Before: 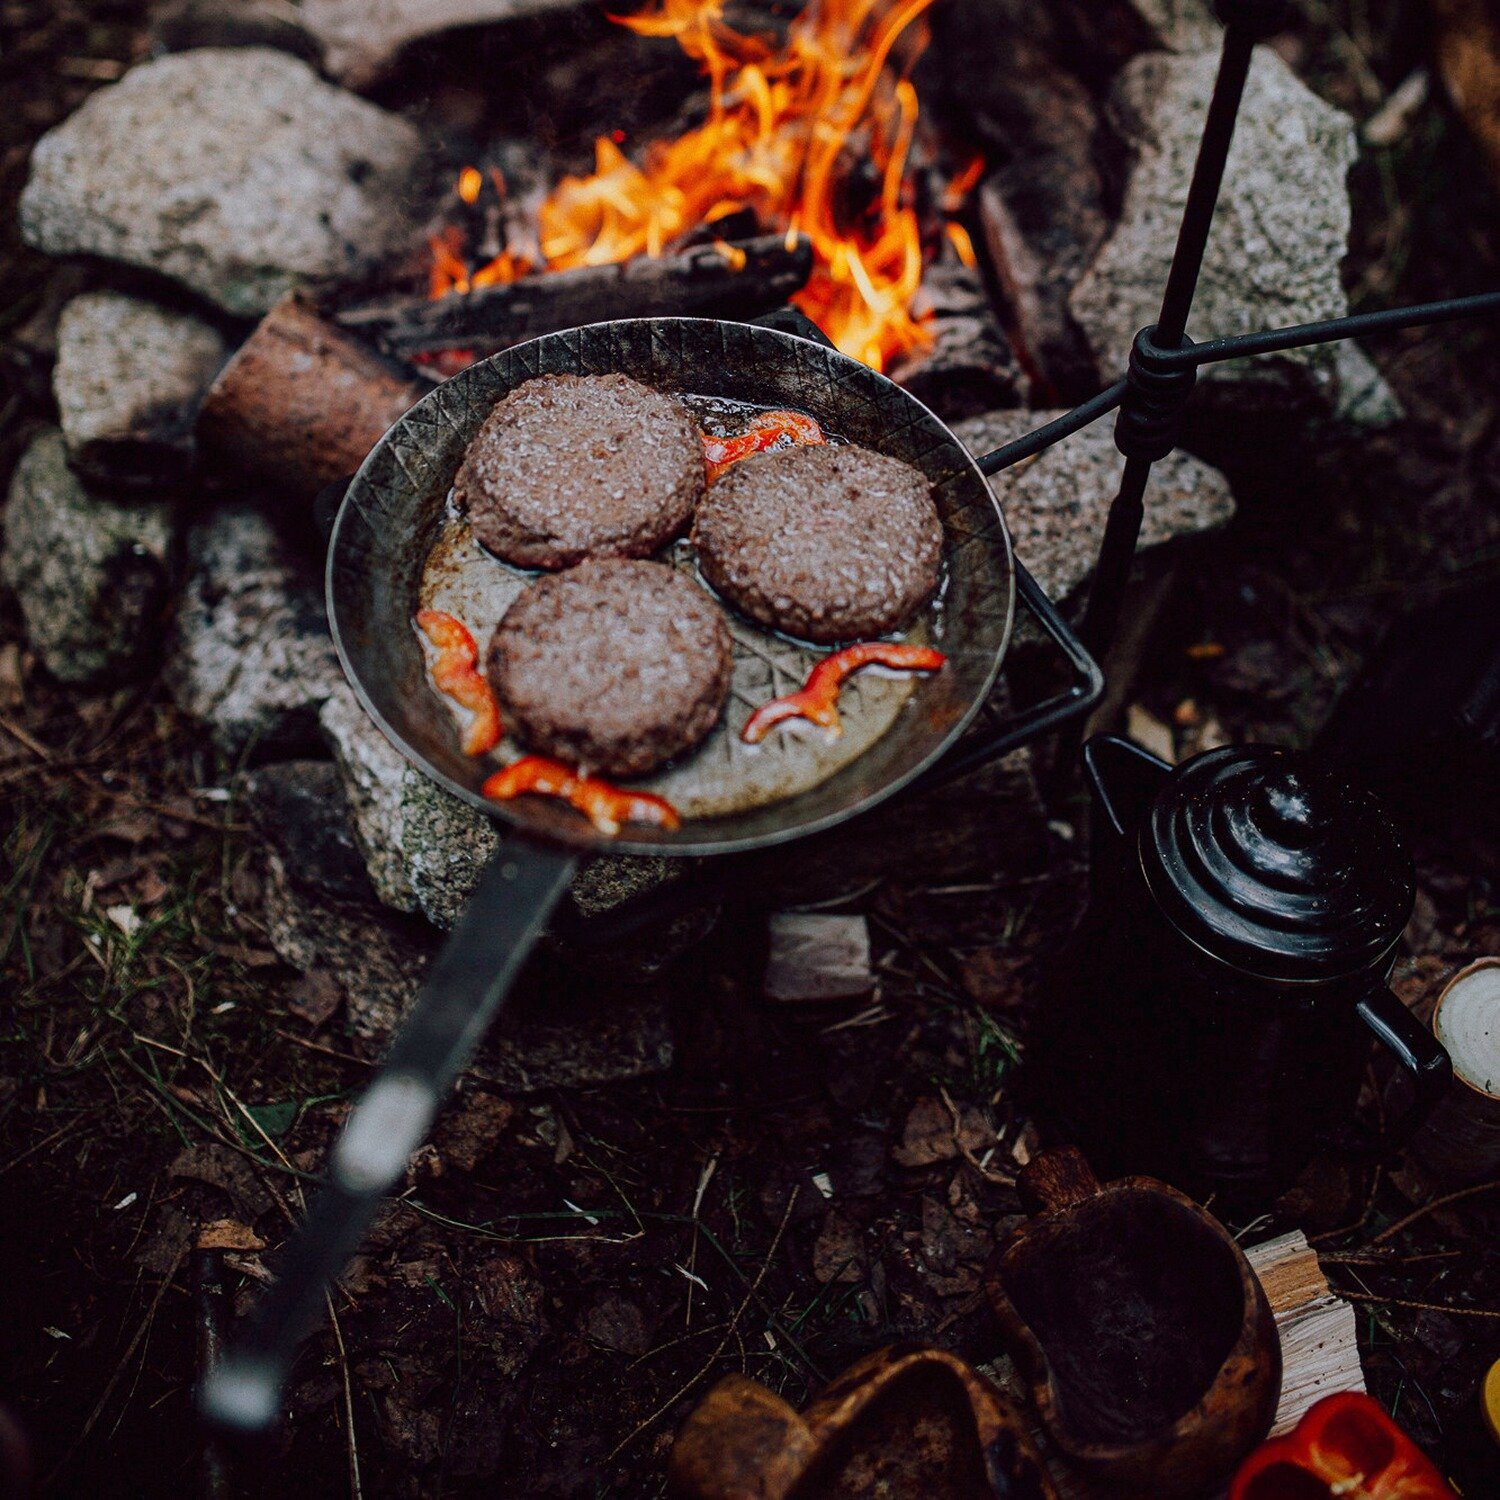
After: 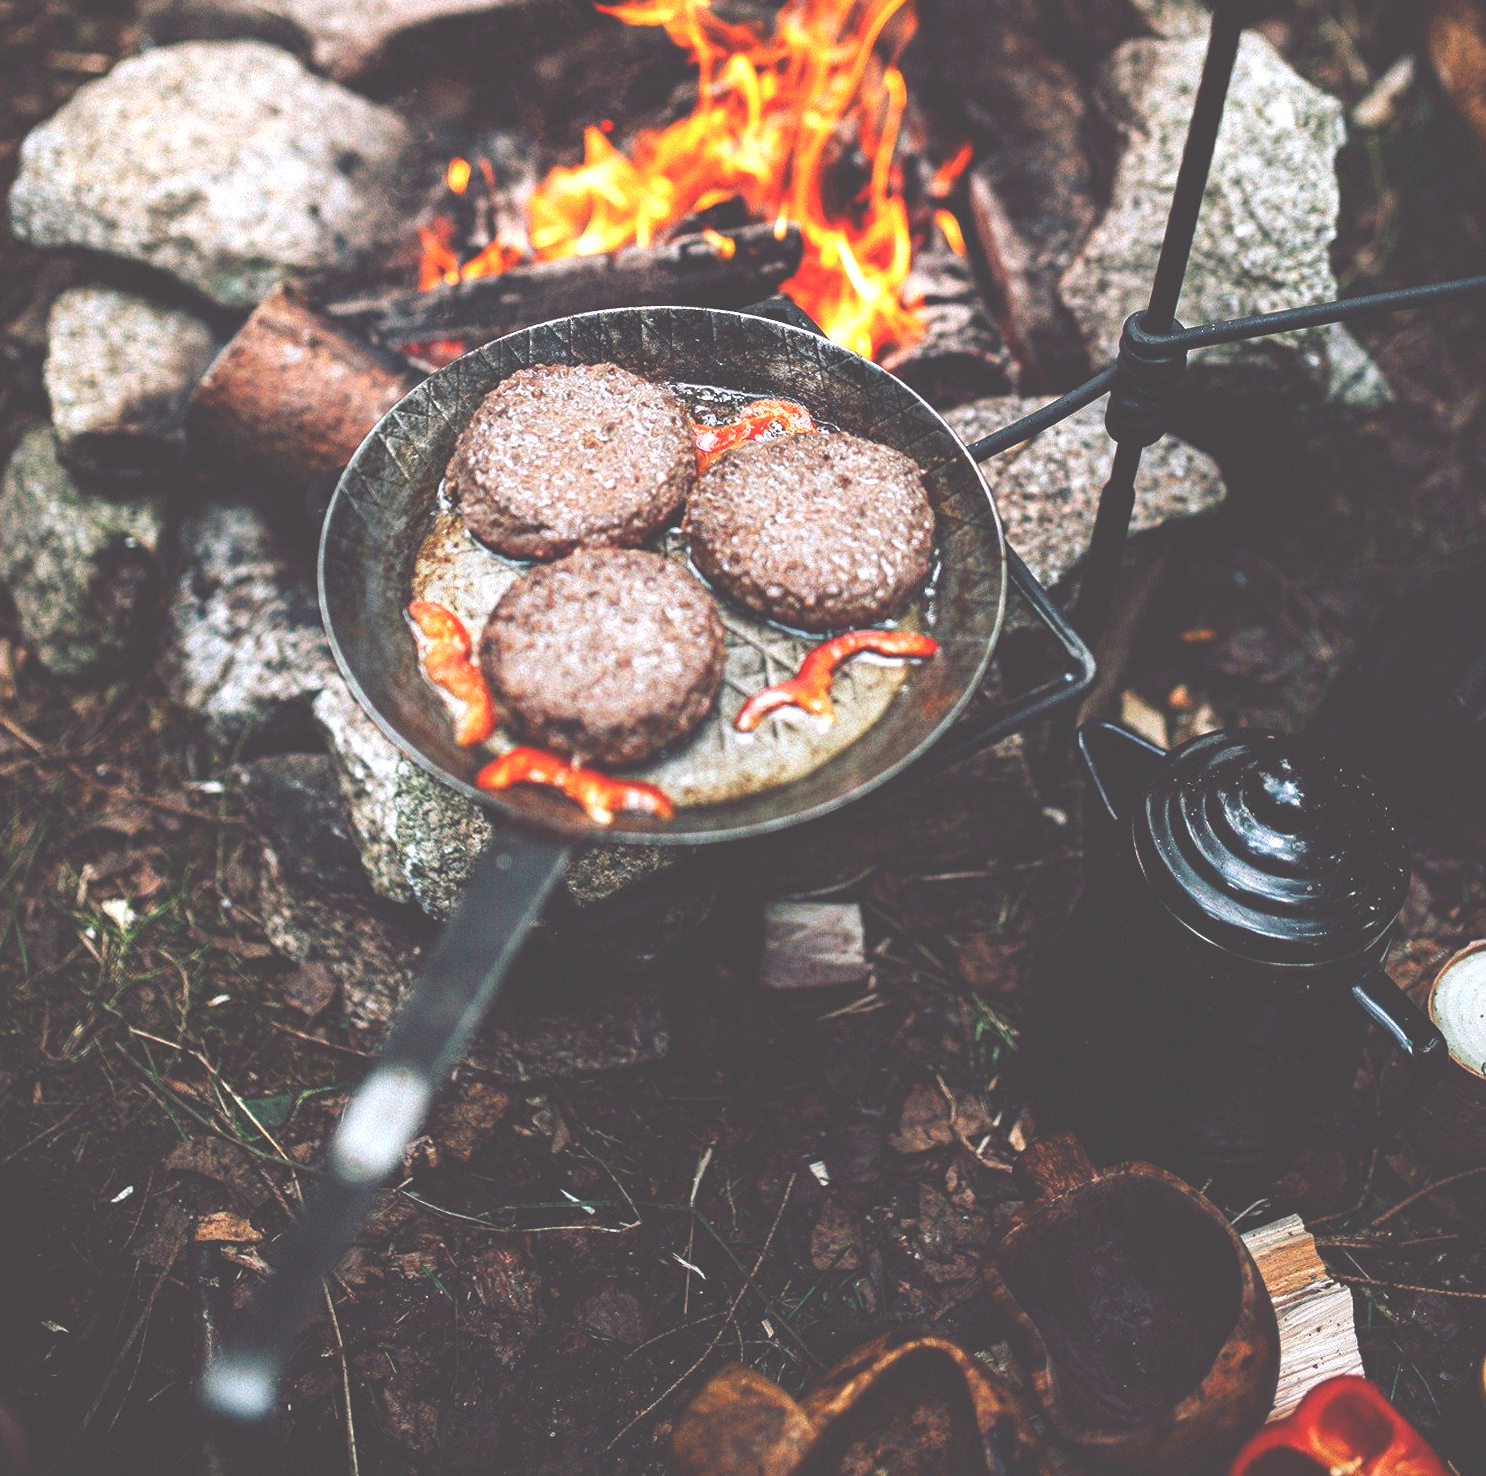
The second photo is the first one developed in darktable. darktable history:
exposure: black level correction -0.023, exposure 1.397 EV, compensate highlight preservation false
rotate and perspective: rotation -0.45°, automatic cropping original format, crop left 0.008, crop right 0.992, crop top 0.012, crop bottom 0.988
